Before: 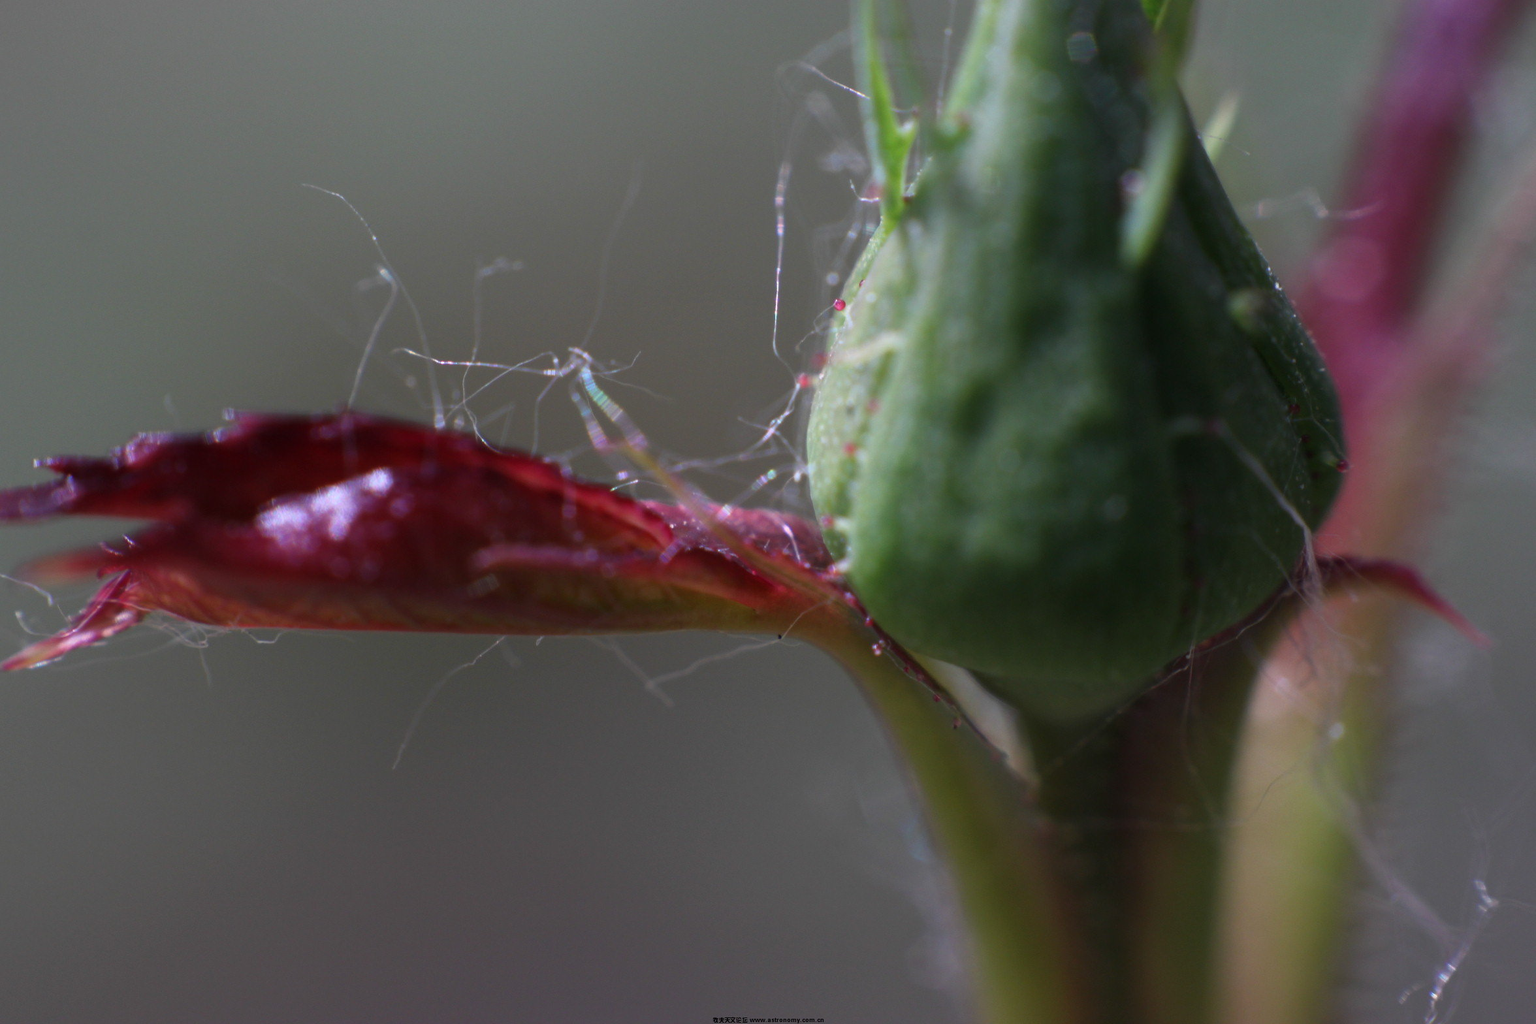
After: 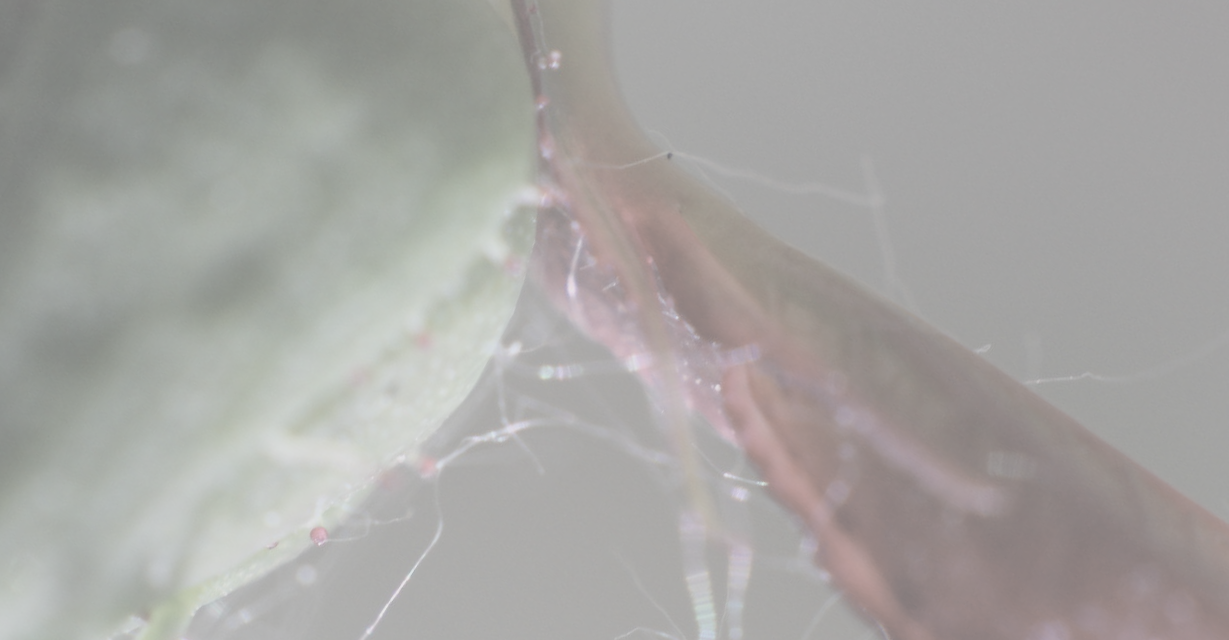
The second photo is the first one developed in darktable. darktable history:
exposure: exposure -0.059 EV, compensate highlight preservation false
crop and rotate: angle 147.51°, left 9.214%, top 15.679%, right 4.567%, bottom 16.943%
contrast brightness saturation: contrast -0.329, brightness 0.753, saturation -0.772
